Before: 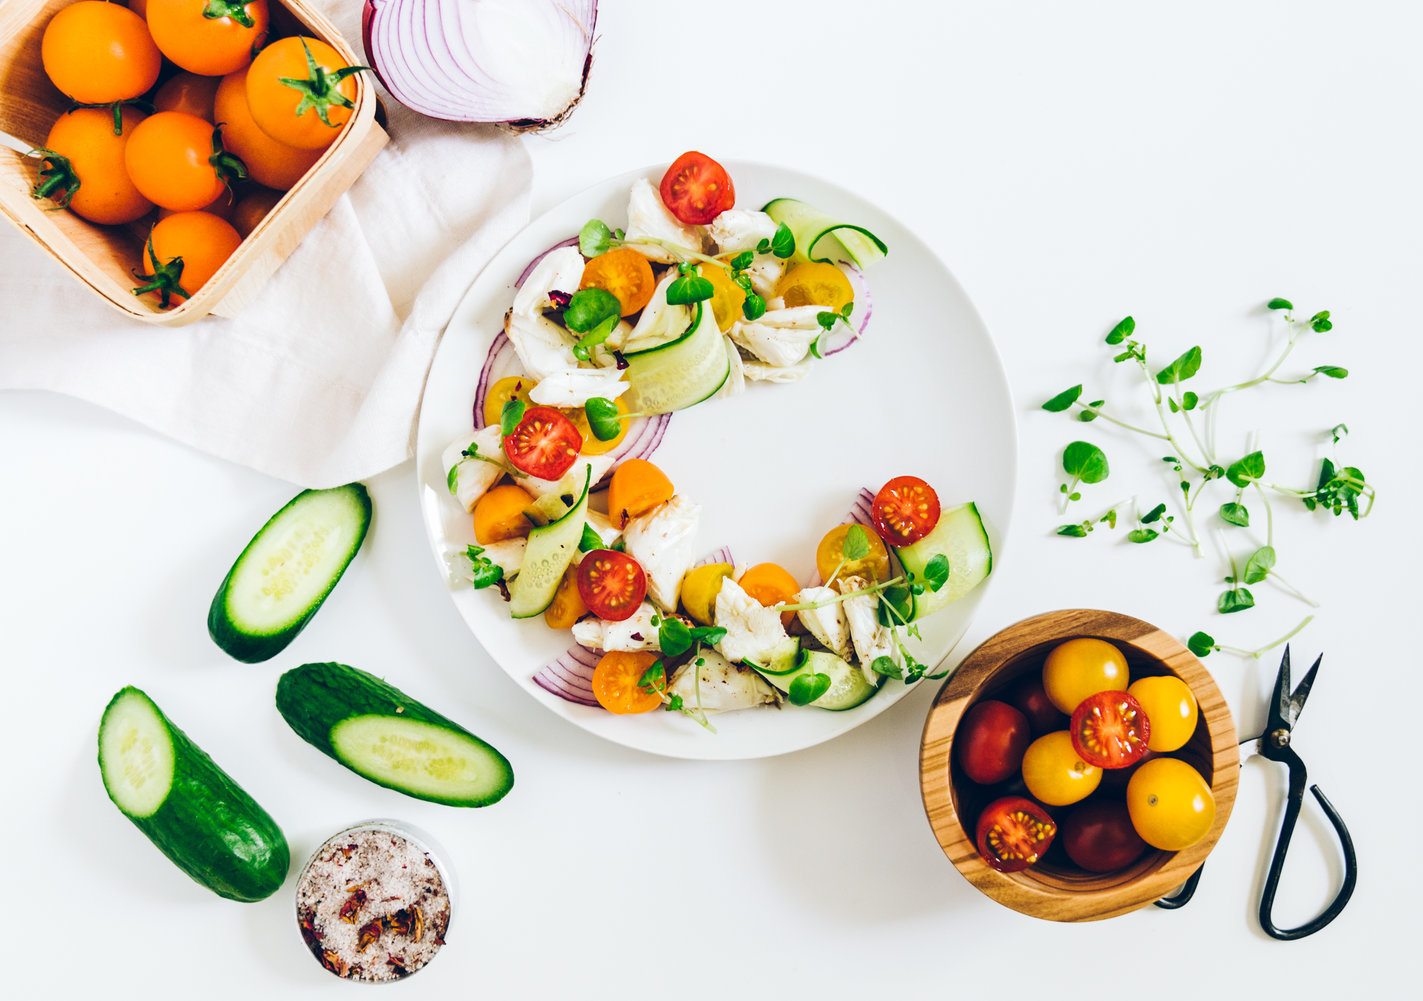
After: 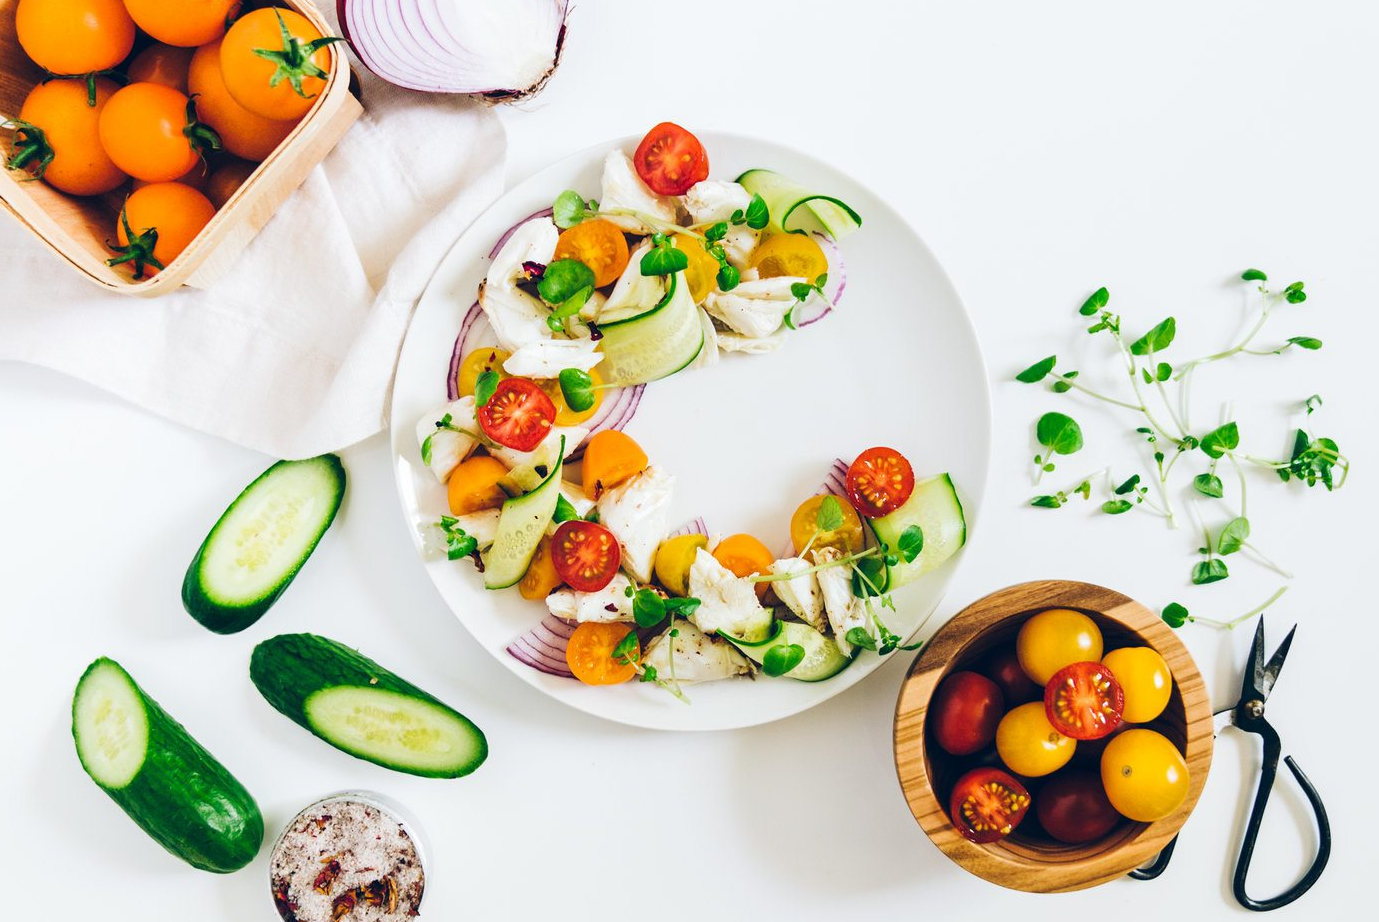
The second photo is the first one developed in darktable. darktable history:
crop: left 1.892%, top 2.955%, right 1.137%, bottom 4.934%
color correction: highlights a* -0.152, highlights b* 0.111
